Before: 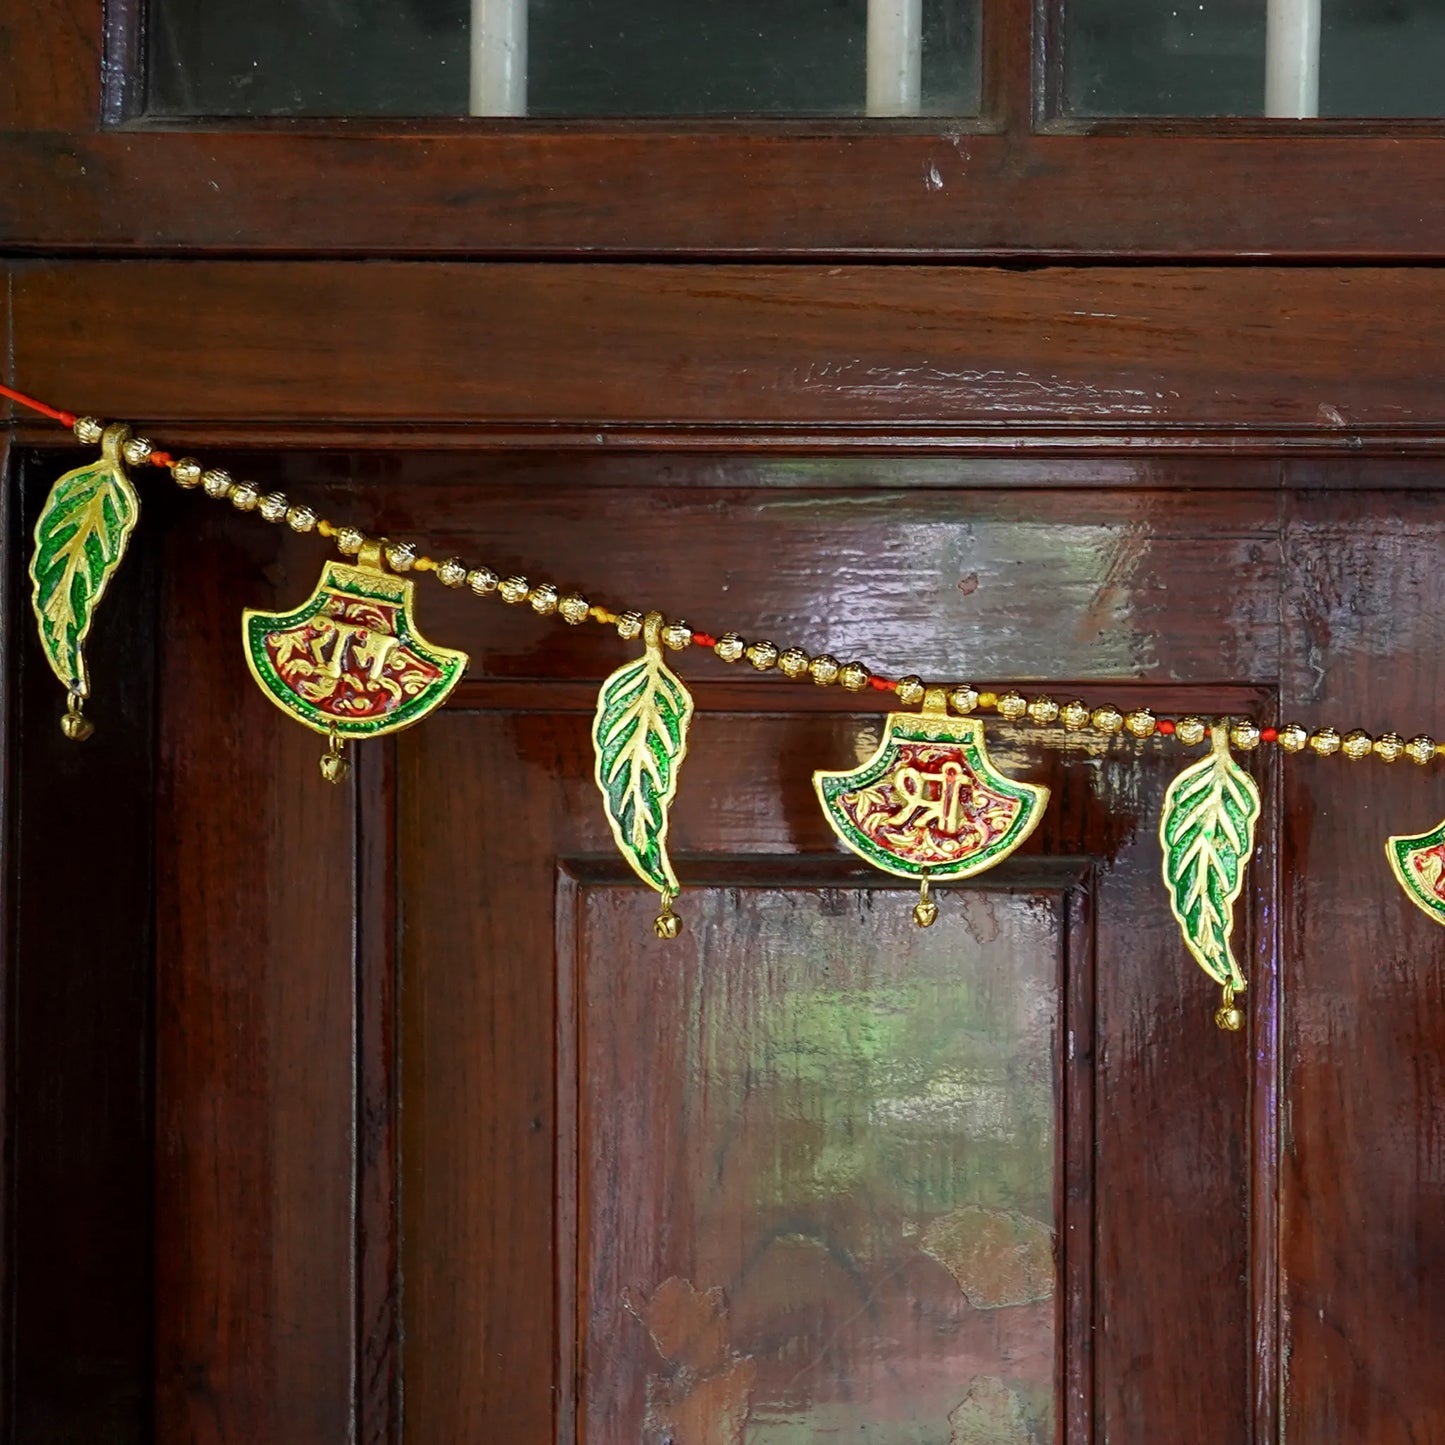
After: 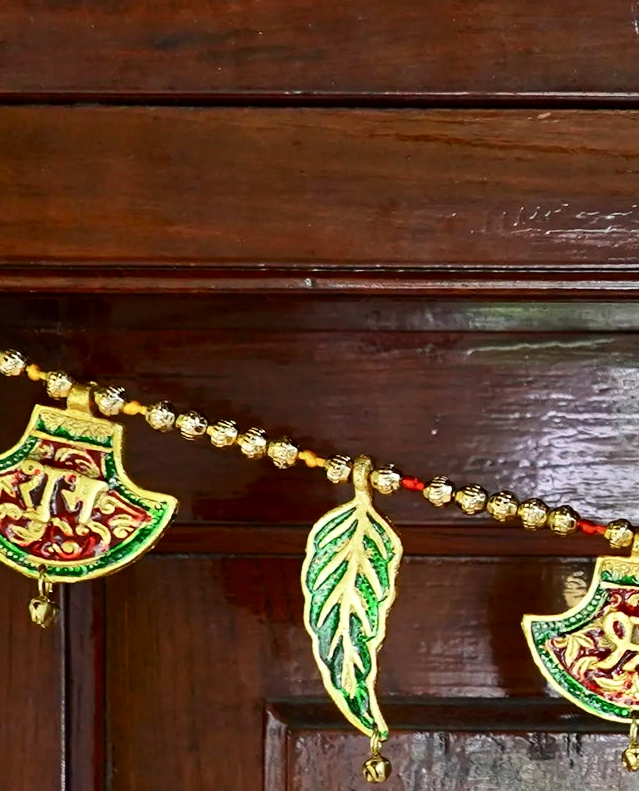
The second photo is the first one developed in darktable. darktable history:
shadows and highlights: soften with gaussian
crop: left 20.153%, top 10.817%, right 35.599%, bottom 34.398%
contrast brightness saturation: contrast 0.22
